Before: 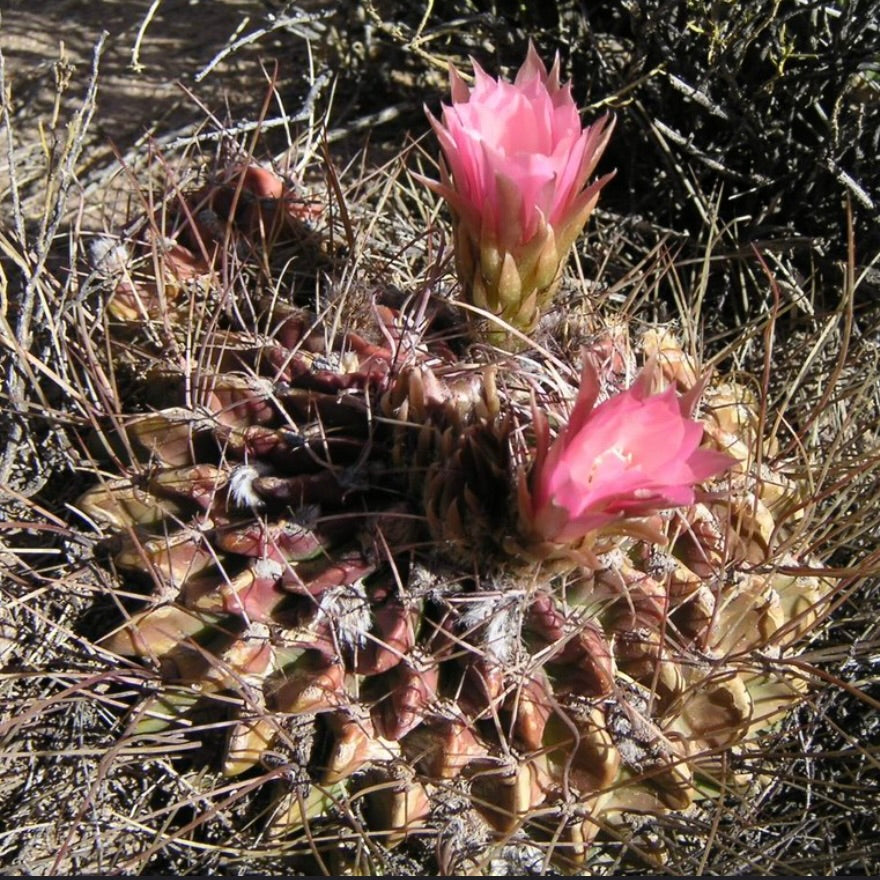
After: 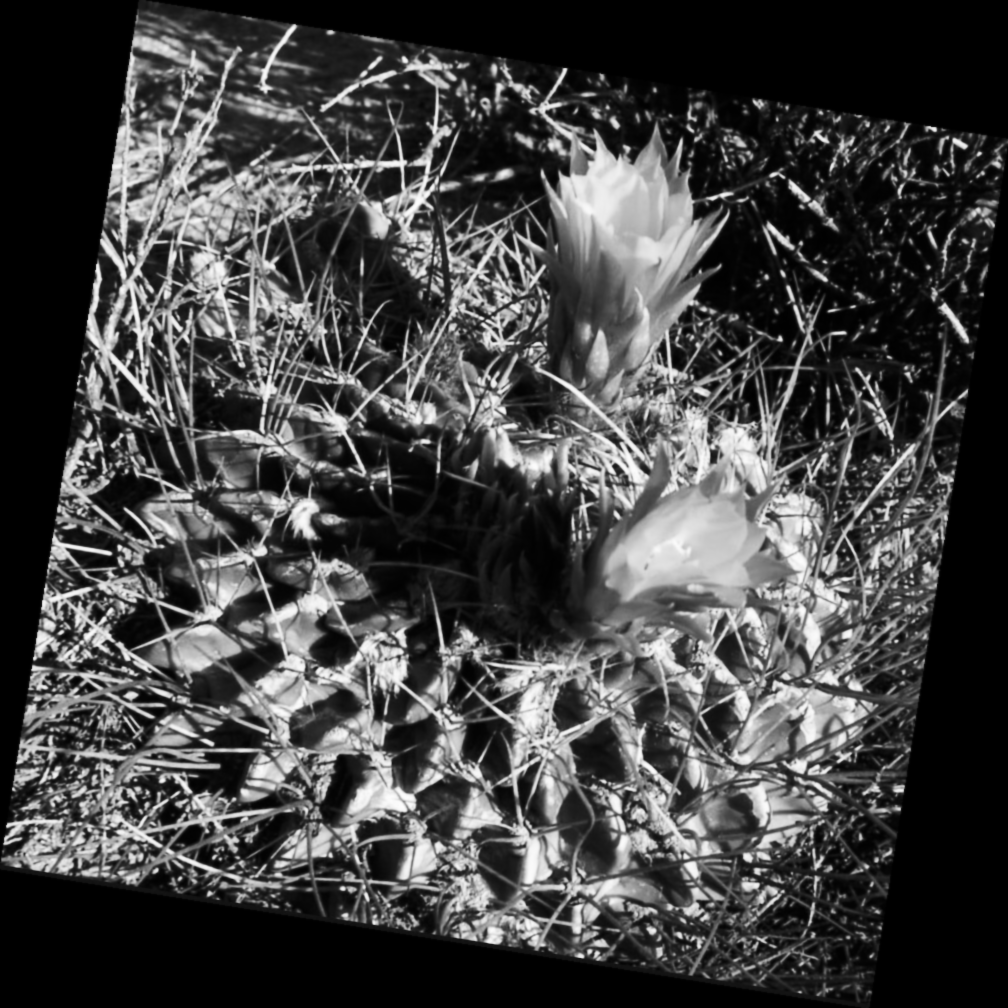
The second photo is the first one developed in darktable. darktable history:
rotate and perspective: rotation 9.12°, automatic cropping off
lowpass: radius 0.76, contrast 1.56, saturation 0, unbound 0
